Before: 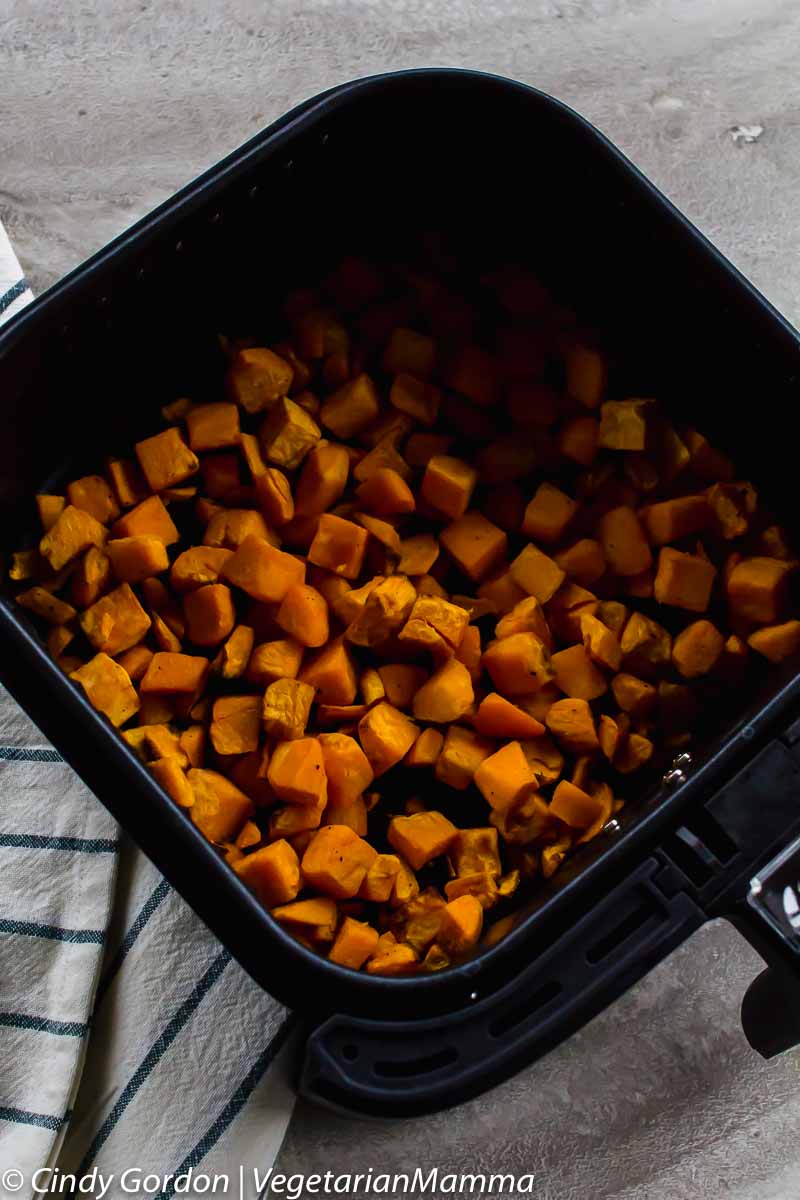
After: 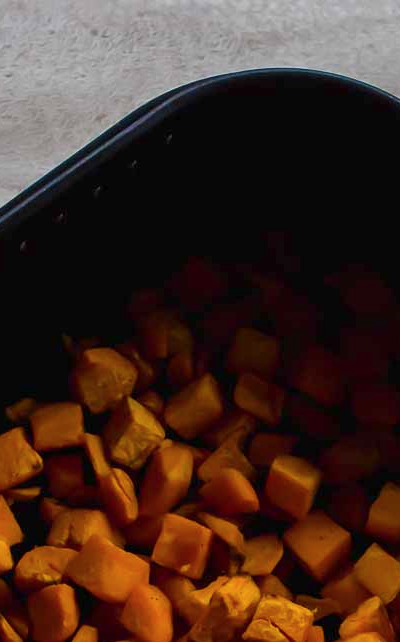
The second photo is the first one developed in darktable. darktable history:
crop: left 19.556%, right 30.401%, bottom 46.458%
color balance rgb: contrast -10%
